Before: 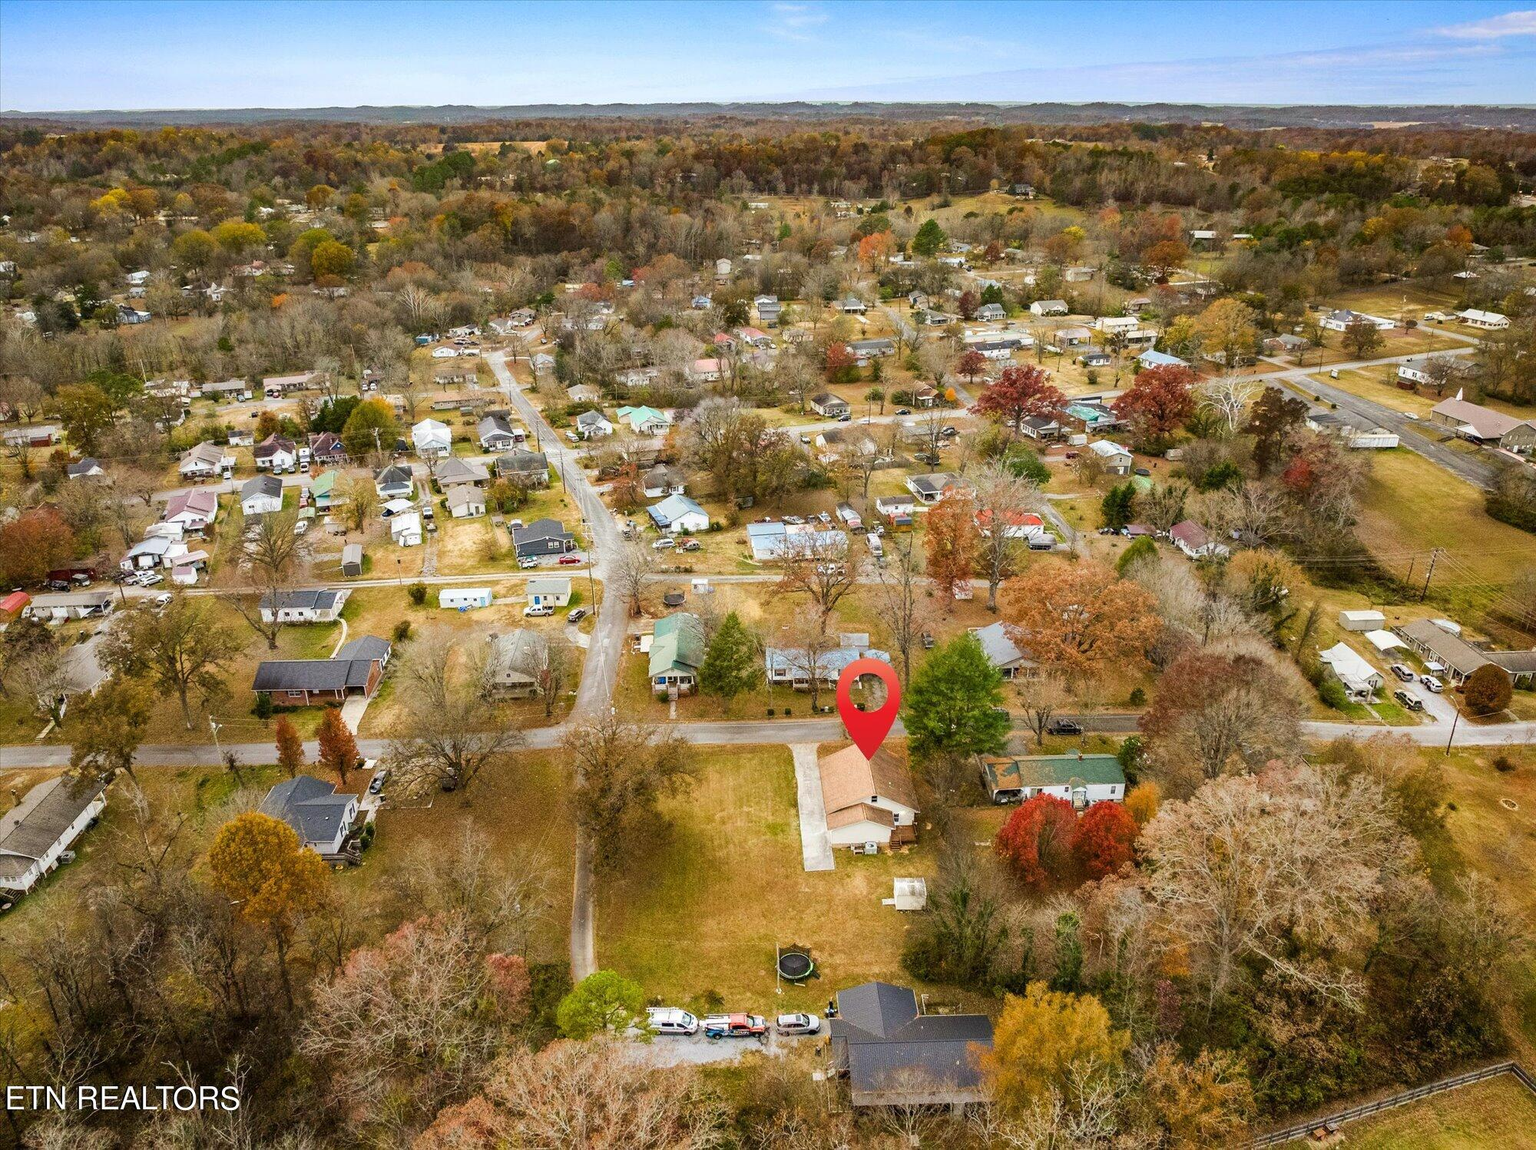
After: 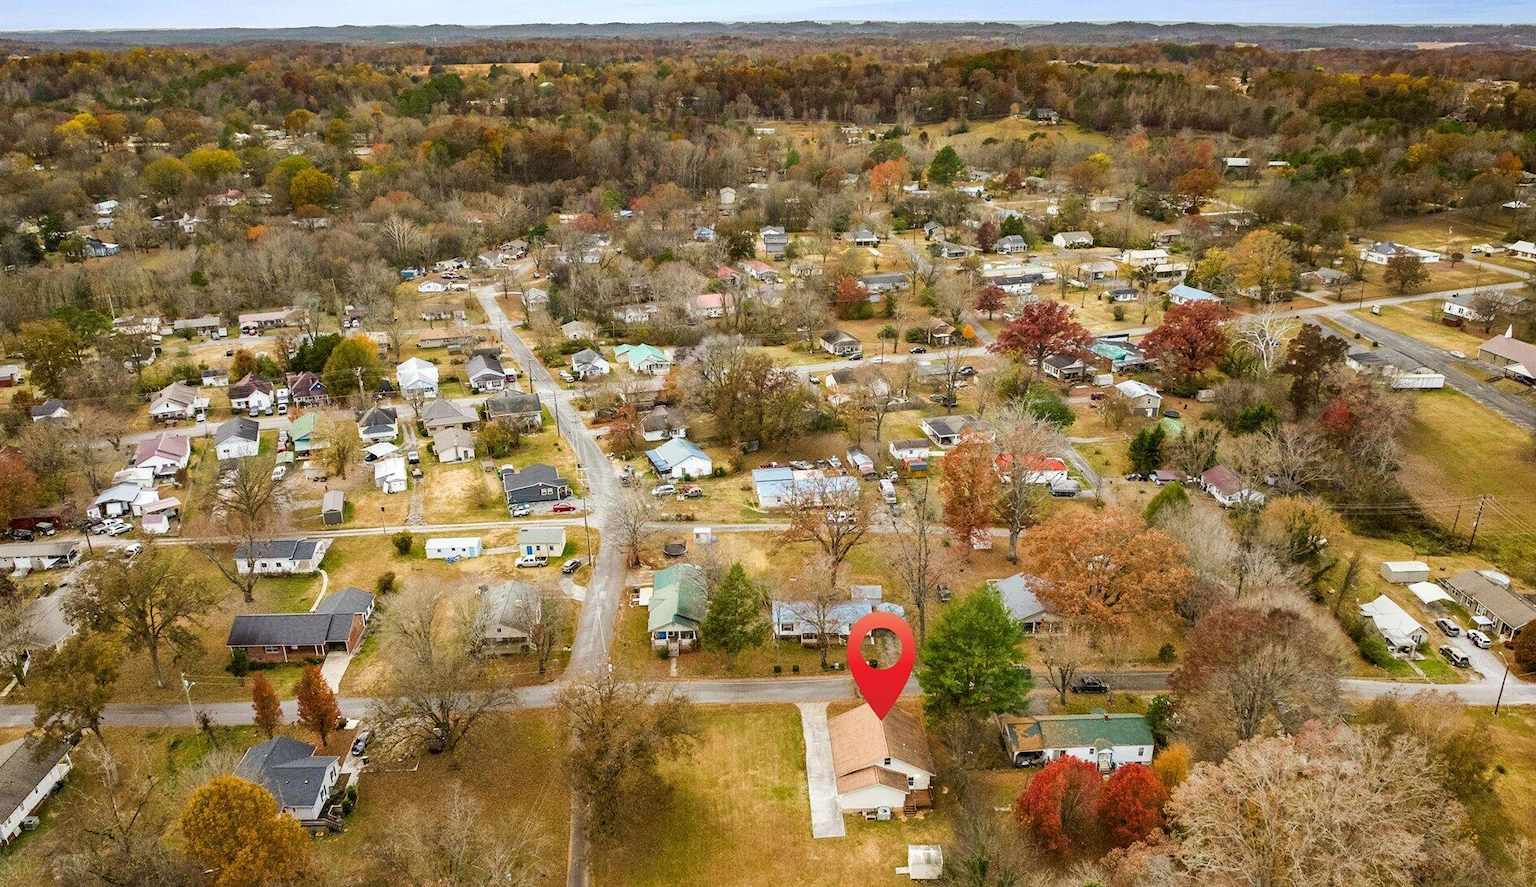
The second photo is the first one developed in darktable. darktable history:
crop: left 2.537%, top 7.191%, right 3.258%, bottom 20.152%
